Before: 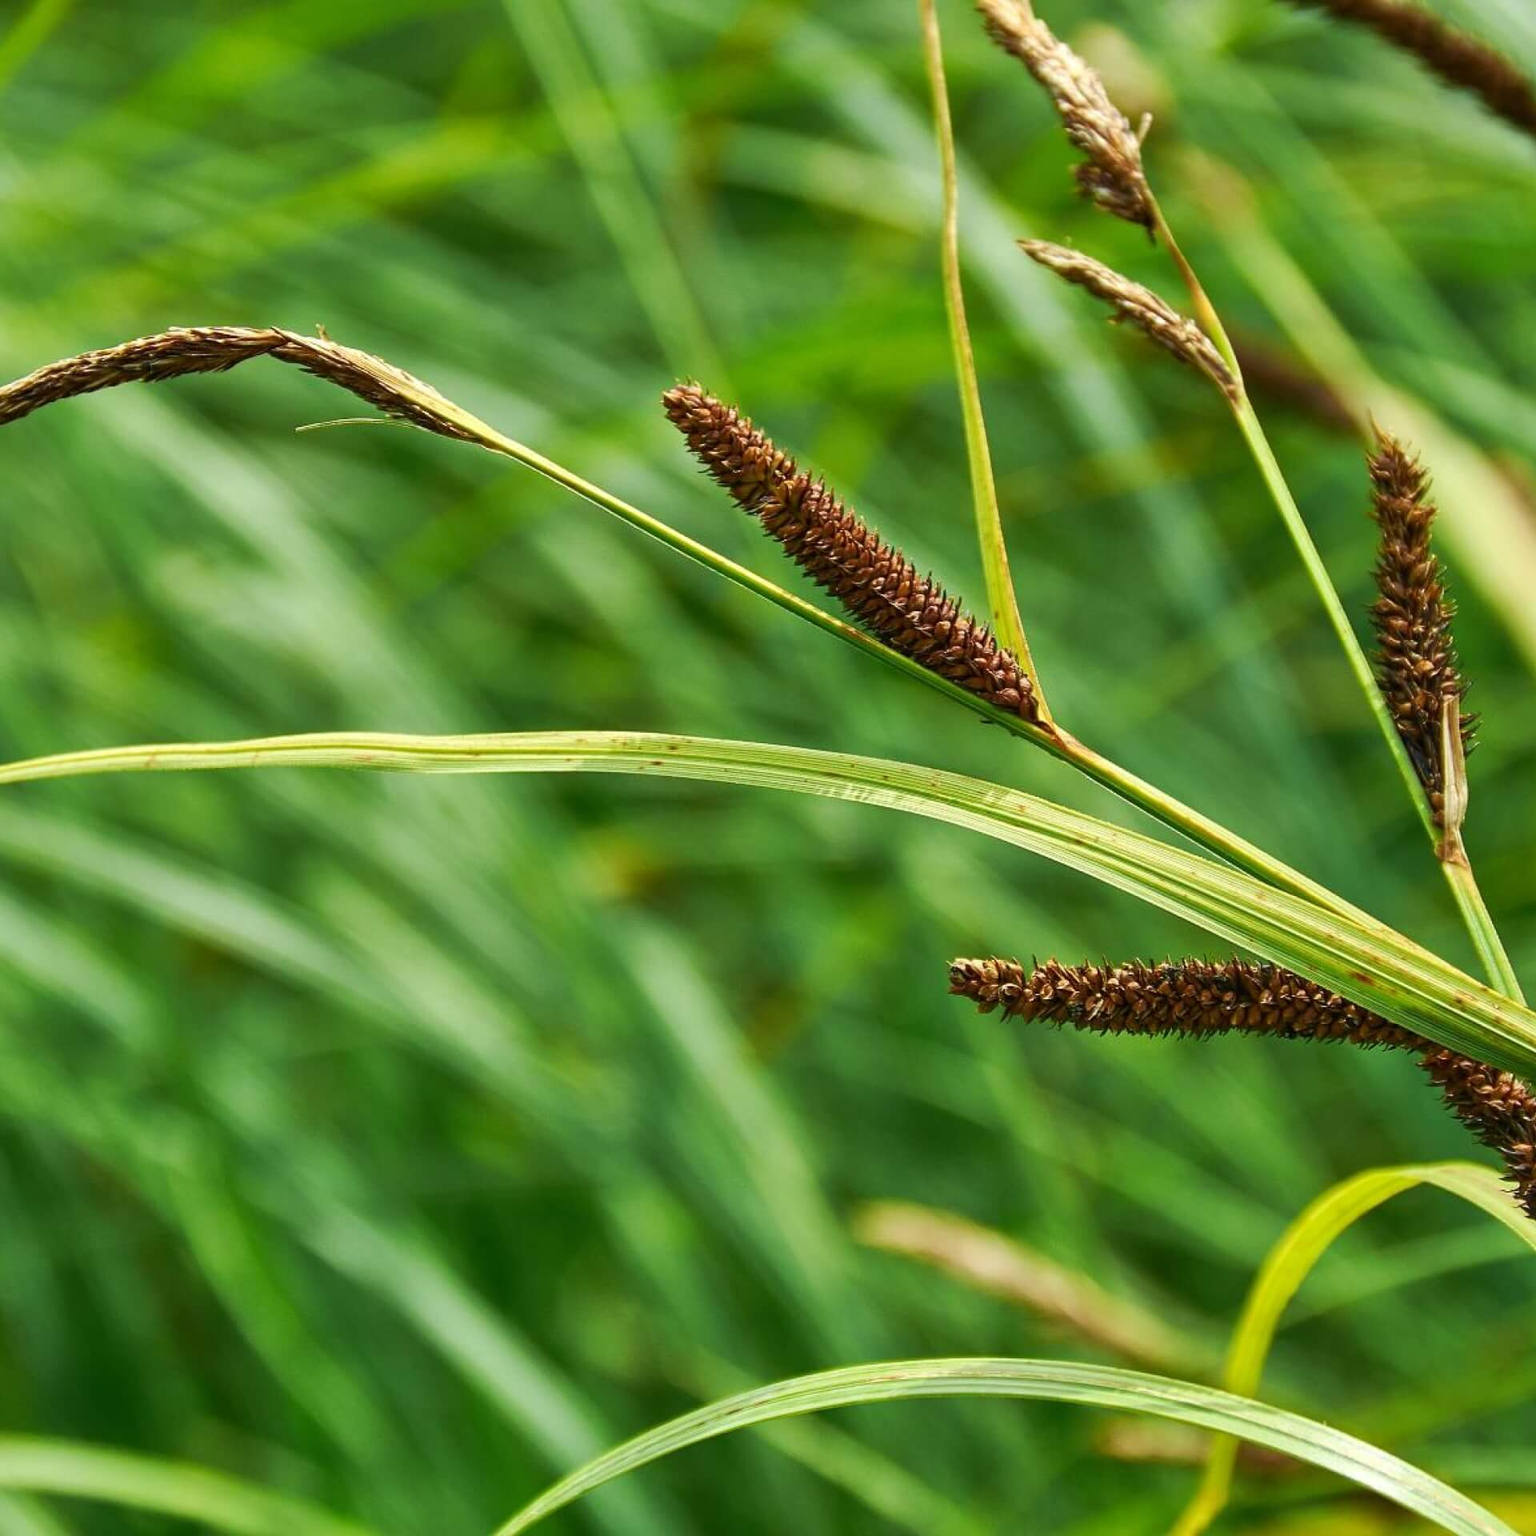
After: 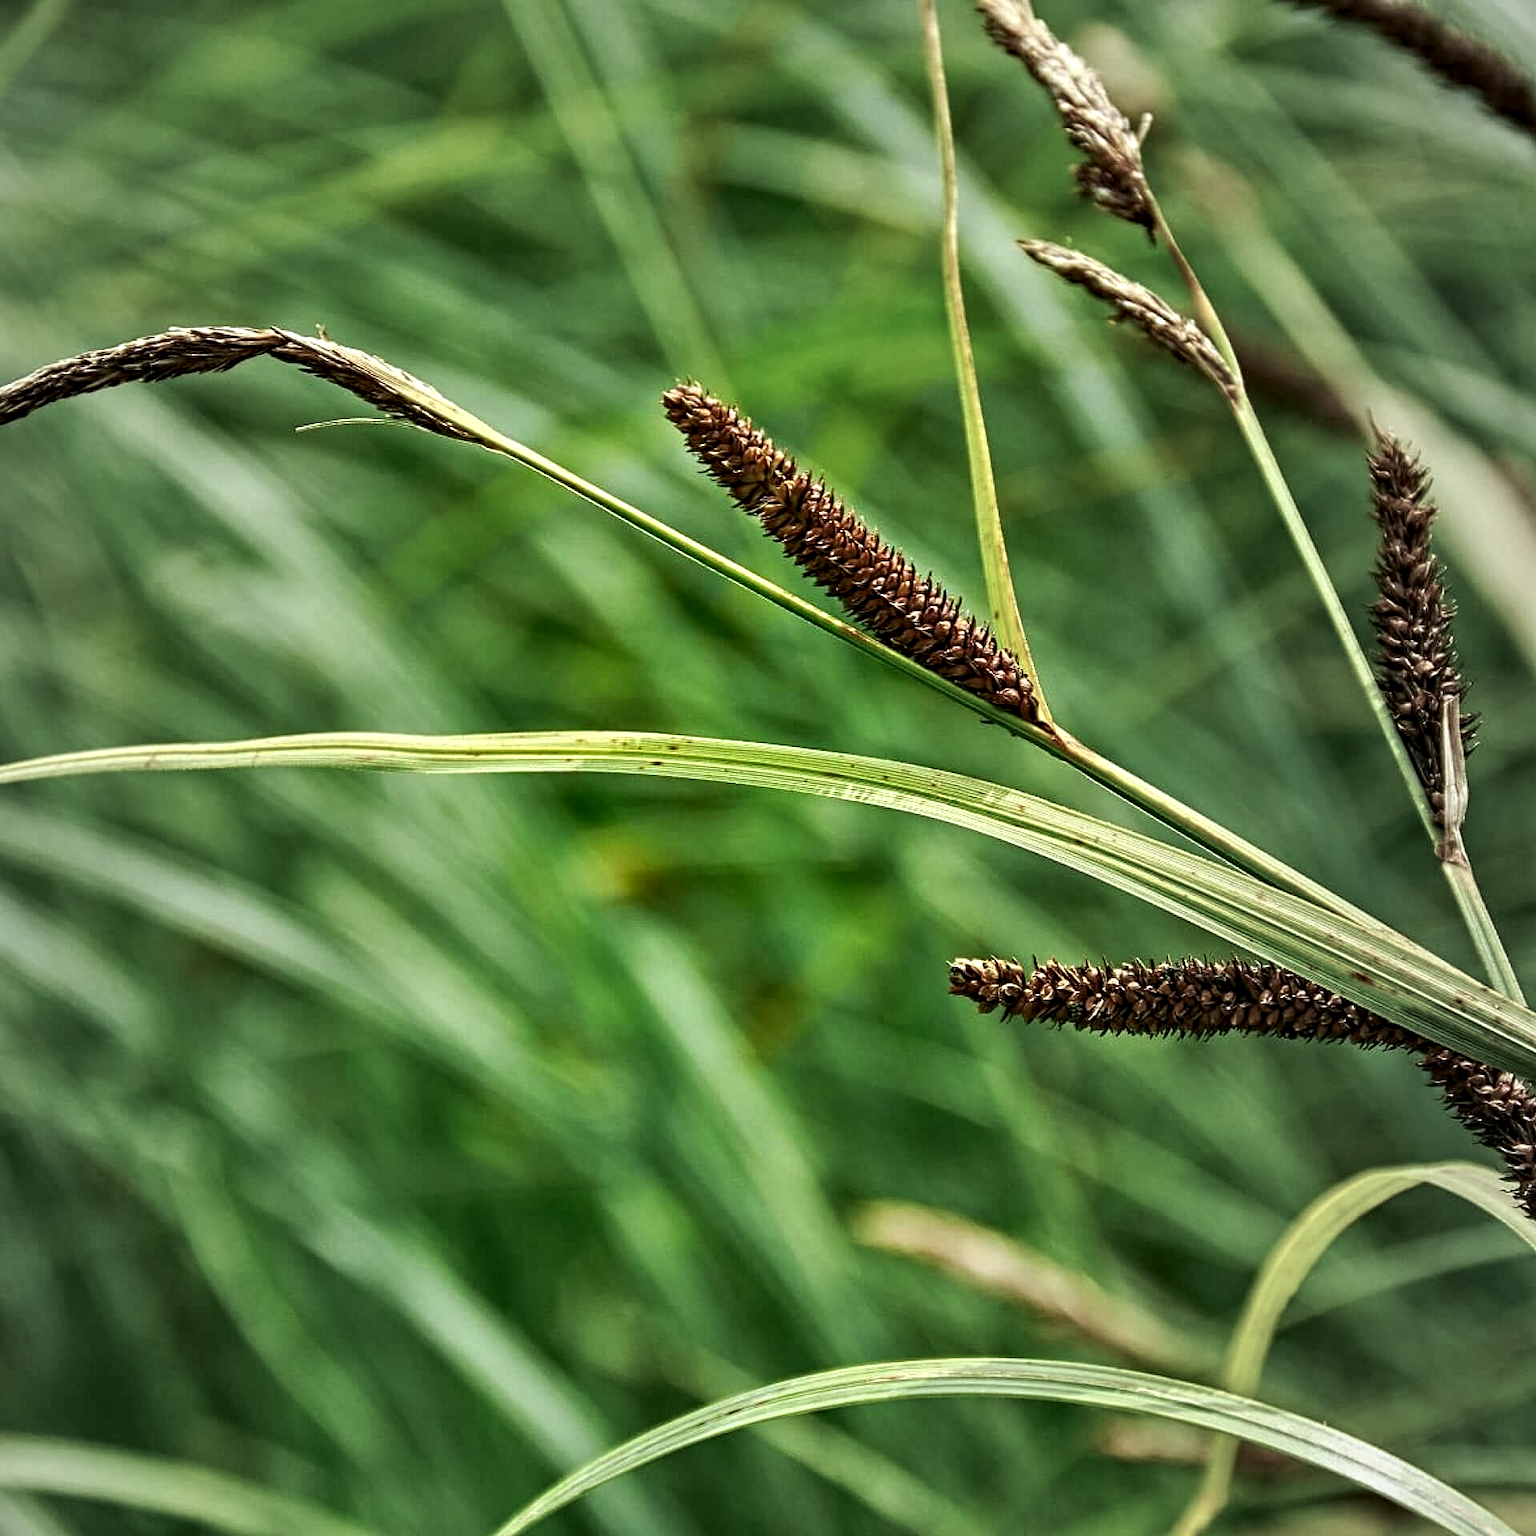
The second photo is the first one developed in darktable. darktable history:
vignetting: fall-off start 18.21%, fall-off radius 137.95%, brightness -0.207, center (-0.078, 0.066), width/height ratio 0.62, shape 0.59
contrast equalizer: octaves 7, y [[0.5, 0.542, 0.583, 0.625, 0.667, 0.708], [0.5 ×6], [0.5 ×6], [0 ×6], [0 ×6]]
white balance: red 0.978, blue 0.999
